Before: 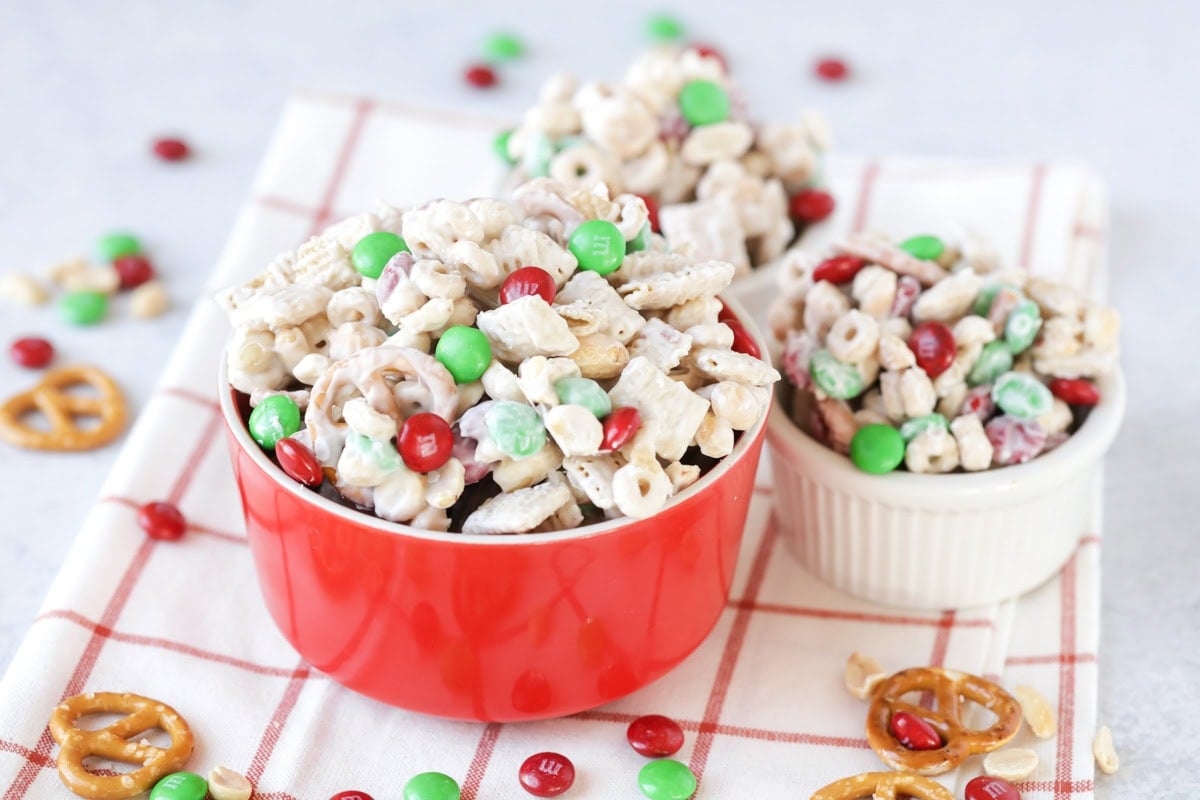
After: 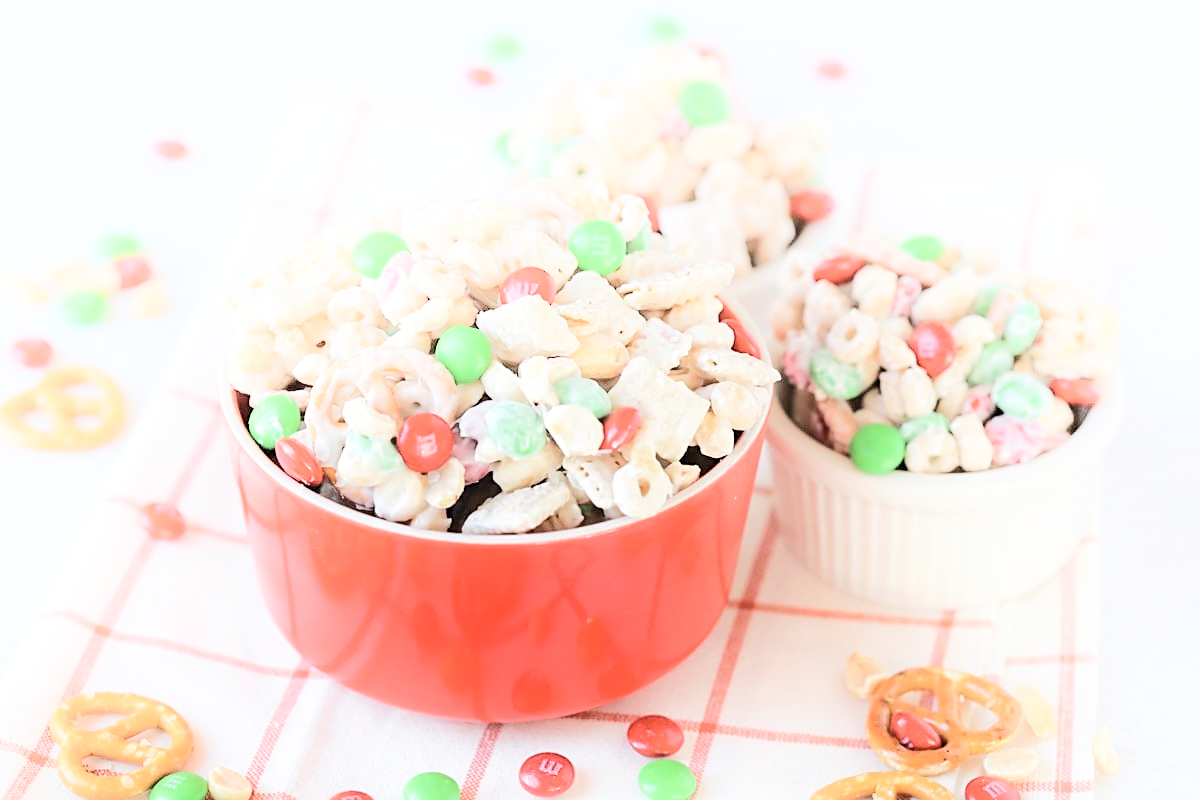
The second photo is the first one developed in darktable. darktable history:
shadows and highlights: shadows -54.3, highlights 86.09, soften with gaussian
sharpen: on, module defaults
color balance: input saturation 99%
